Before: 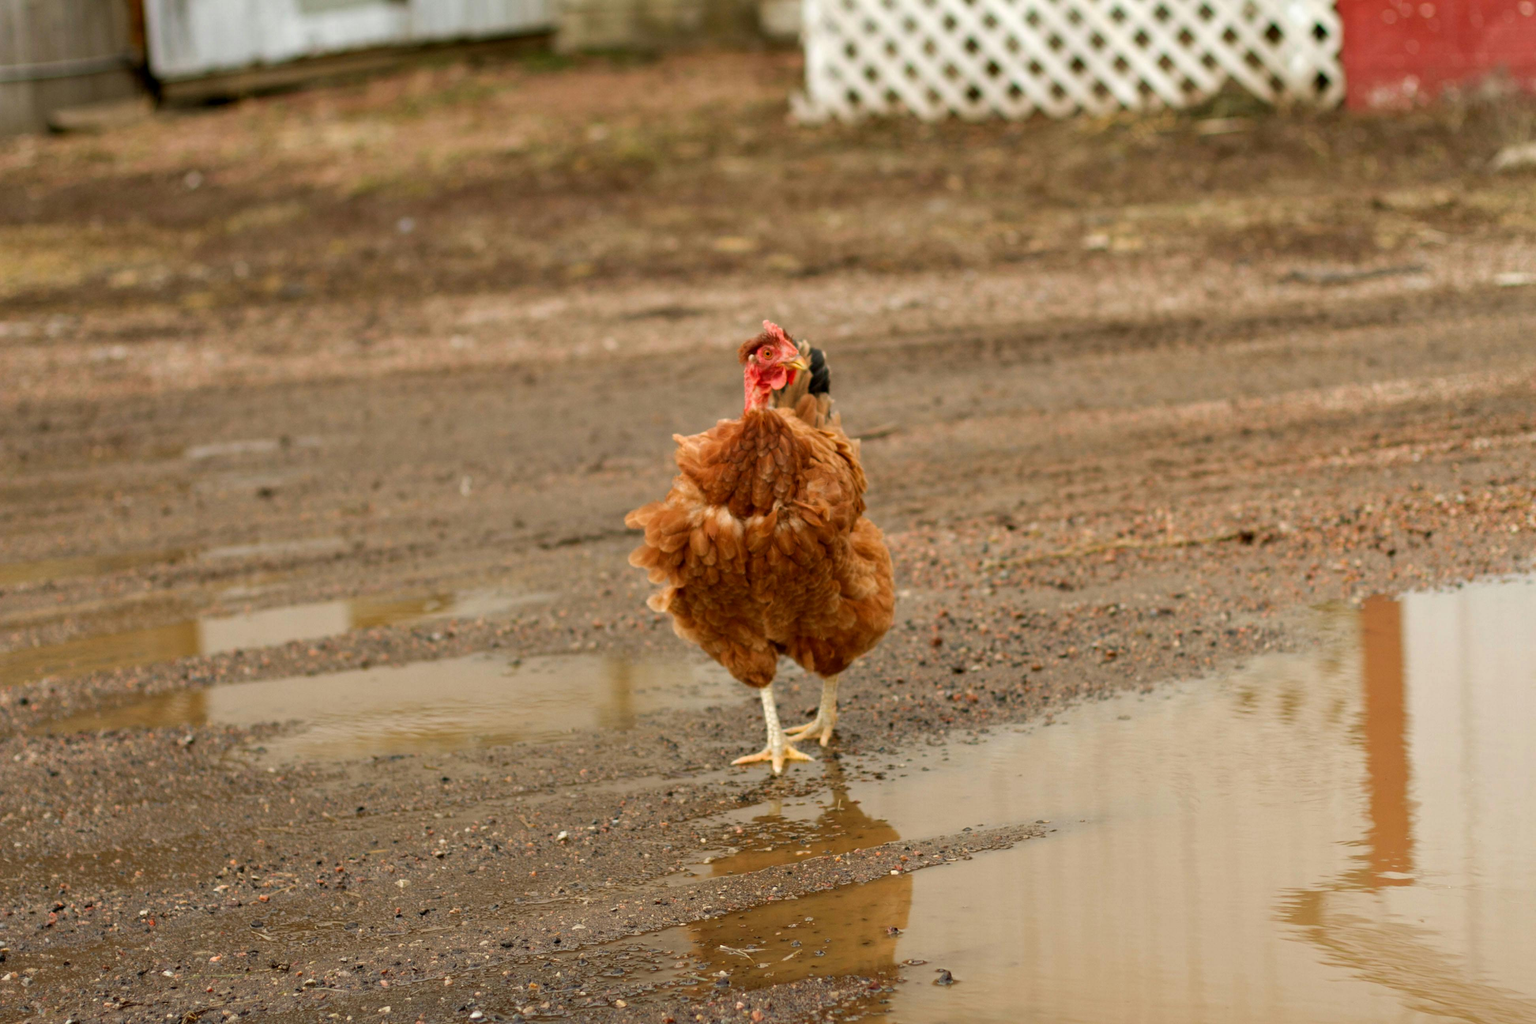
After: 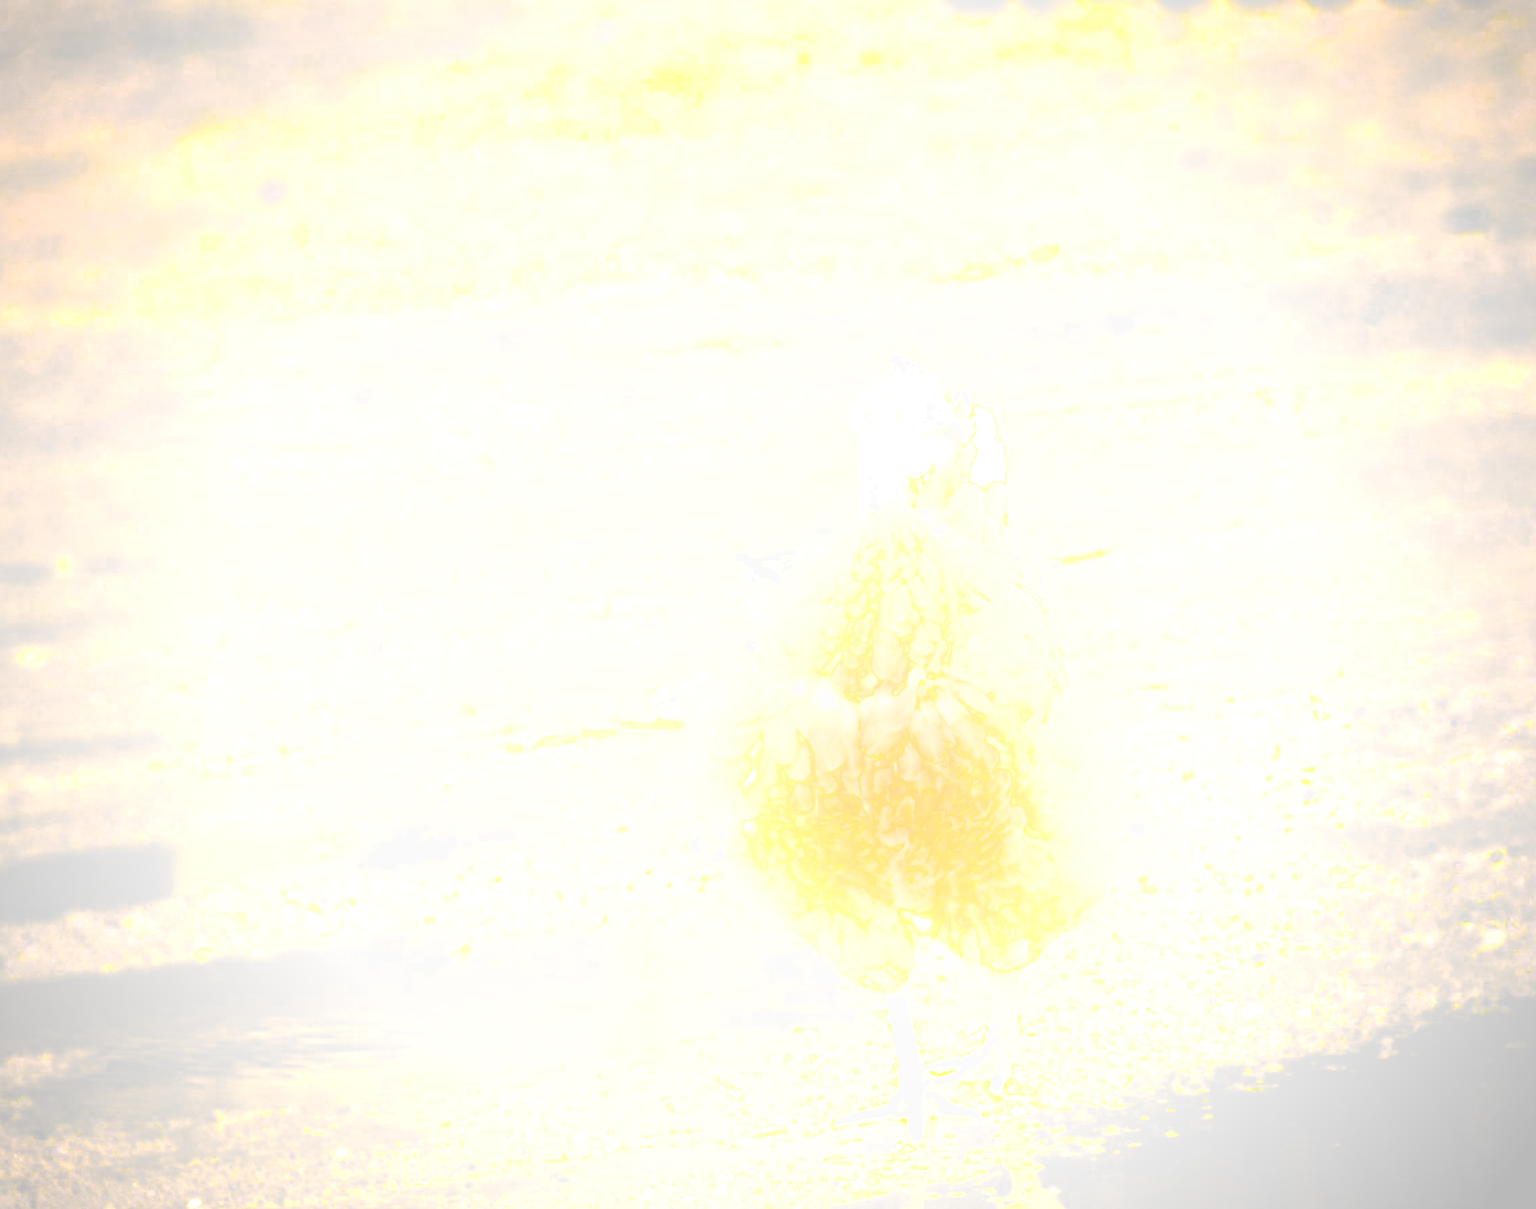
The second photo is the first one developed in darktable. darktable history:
exposure: black level correction 0, exposure 4 EV, compensate exposure bias true, compensate highlight preservation false
crop: left 16.202%, top 11.208%, right 26.045%, bottom 20.557%
vignetting: fall-off start 71.74%
local contrast: detail 130%
filmic rgb: black relative exposure -7.15 EV, white relative exposure 5.36 EV, hardness 3.02, color science v6 (2022)
bloom: size 25%, threshold 5%, strength 90%
shadows and highlights: shadows 60, soften with gaussian
